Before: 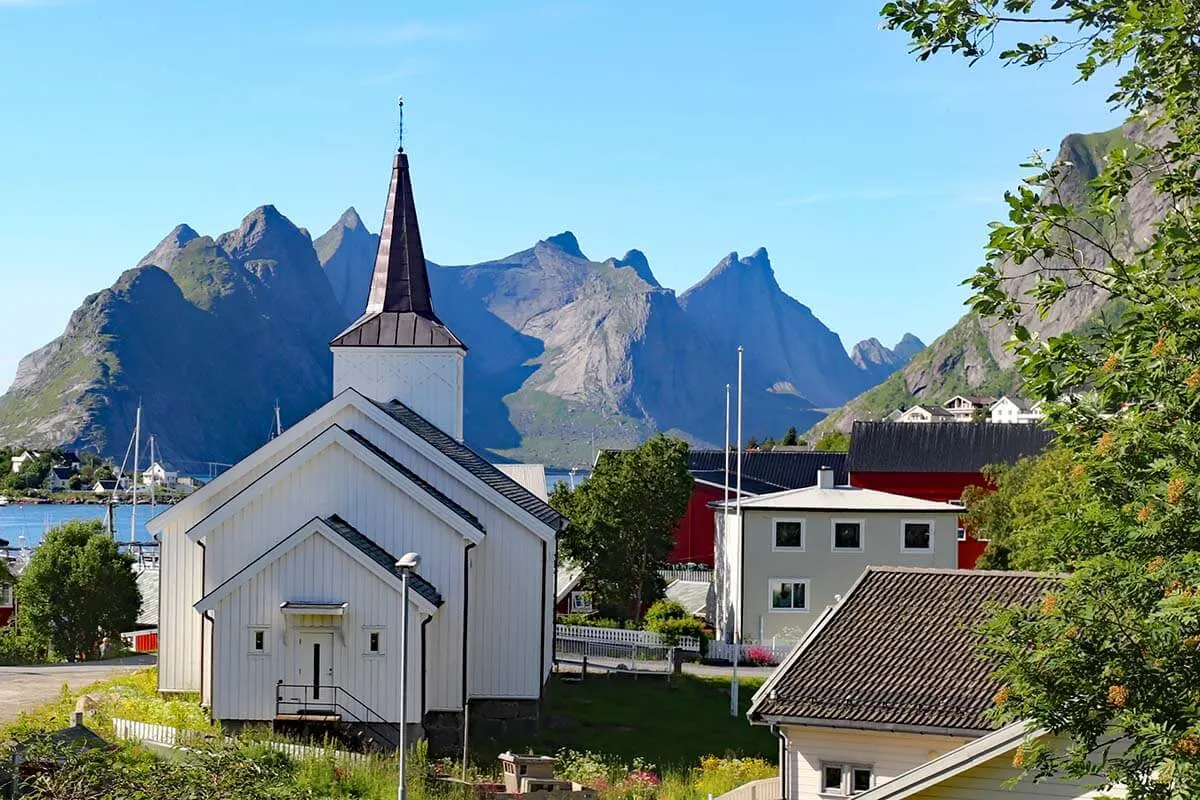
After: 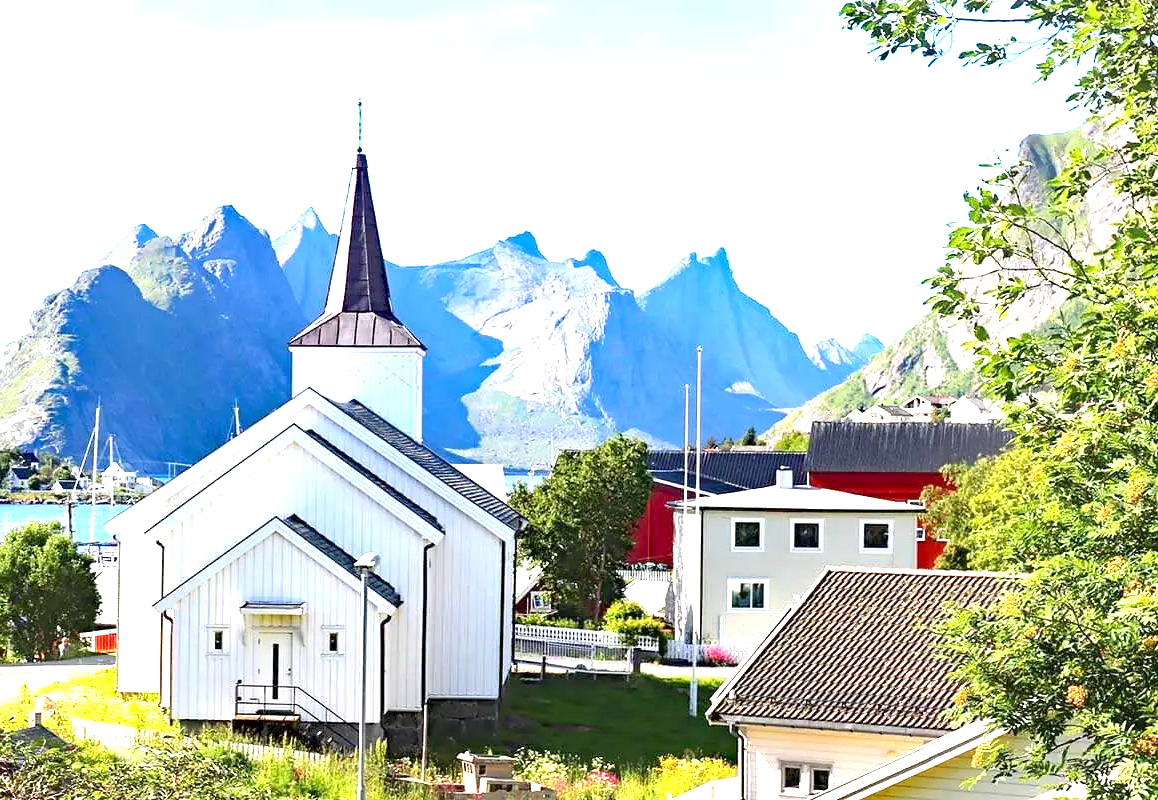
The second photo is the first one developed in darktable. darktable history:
crop and rotate: left 3.432%
exposure: black level correction 0.001, exposure 1.828 EV, compensate highlight preservation false
